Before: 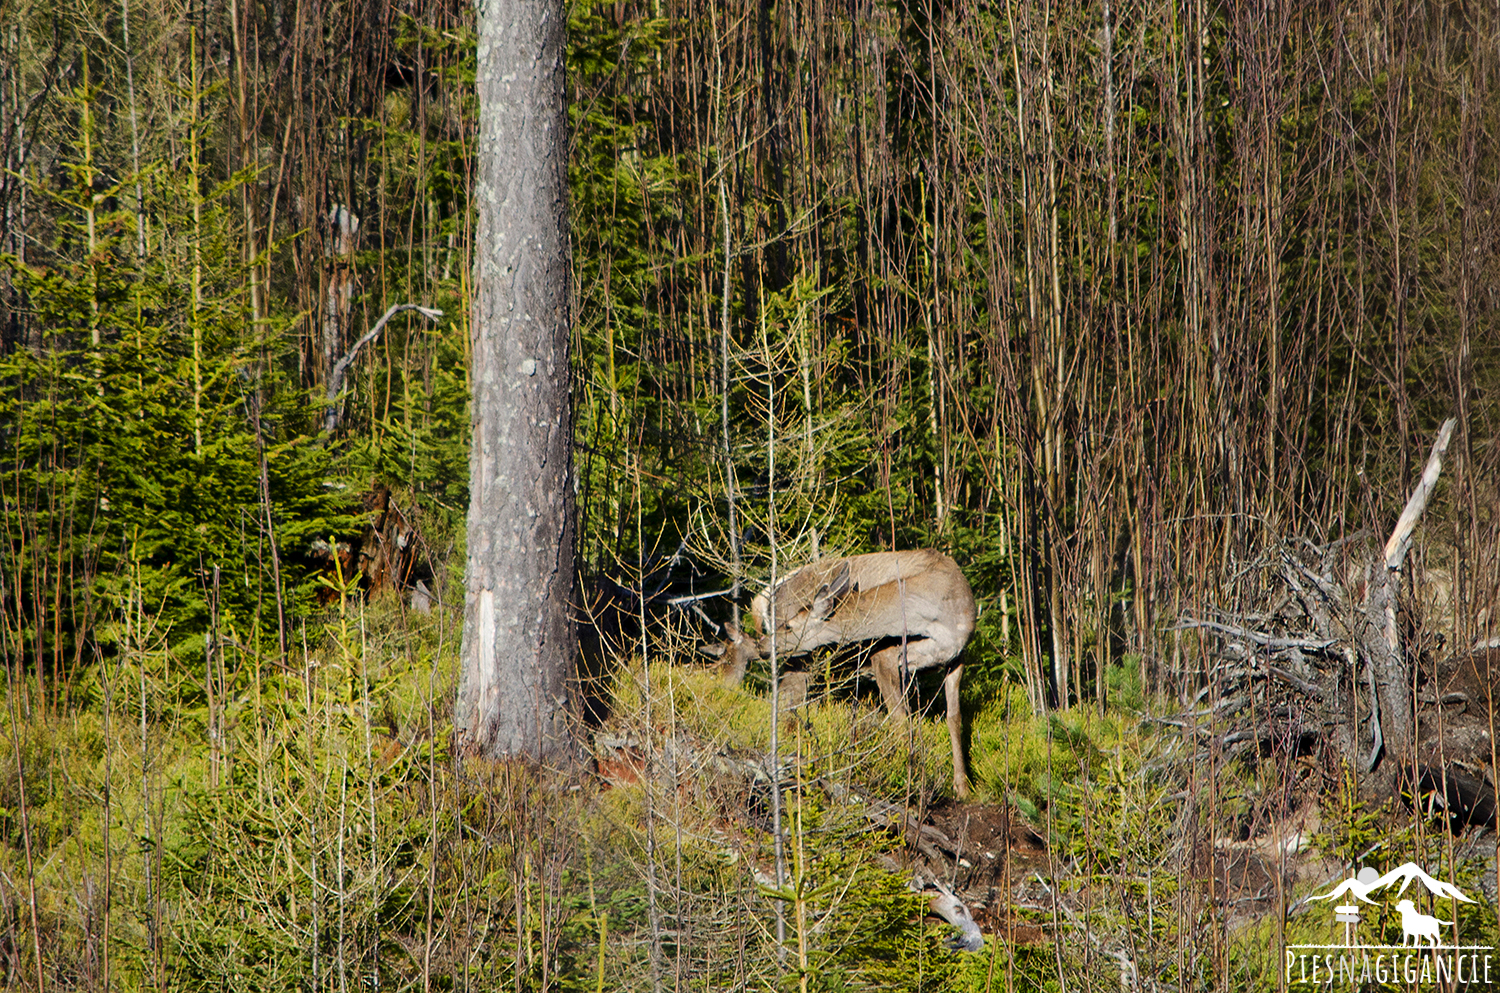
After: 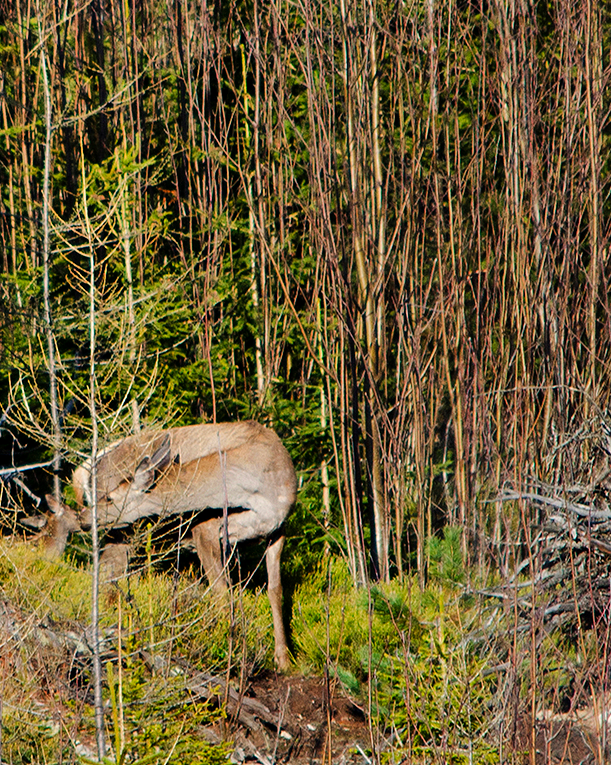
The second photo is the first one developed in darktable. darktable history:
shadows and highlights: low approximation 0.01, soften with gaussian
crop: left 45.291%, top 12.91%, right 13.97%, bottom 9.961%
